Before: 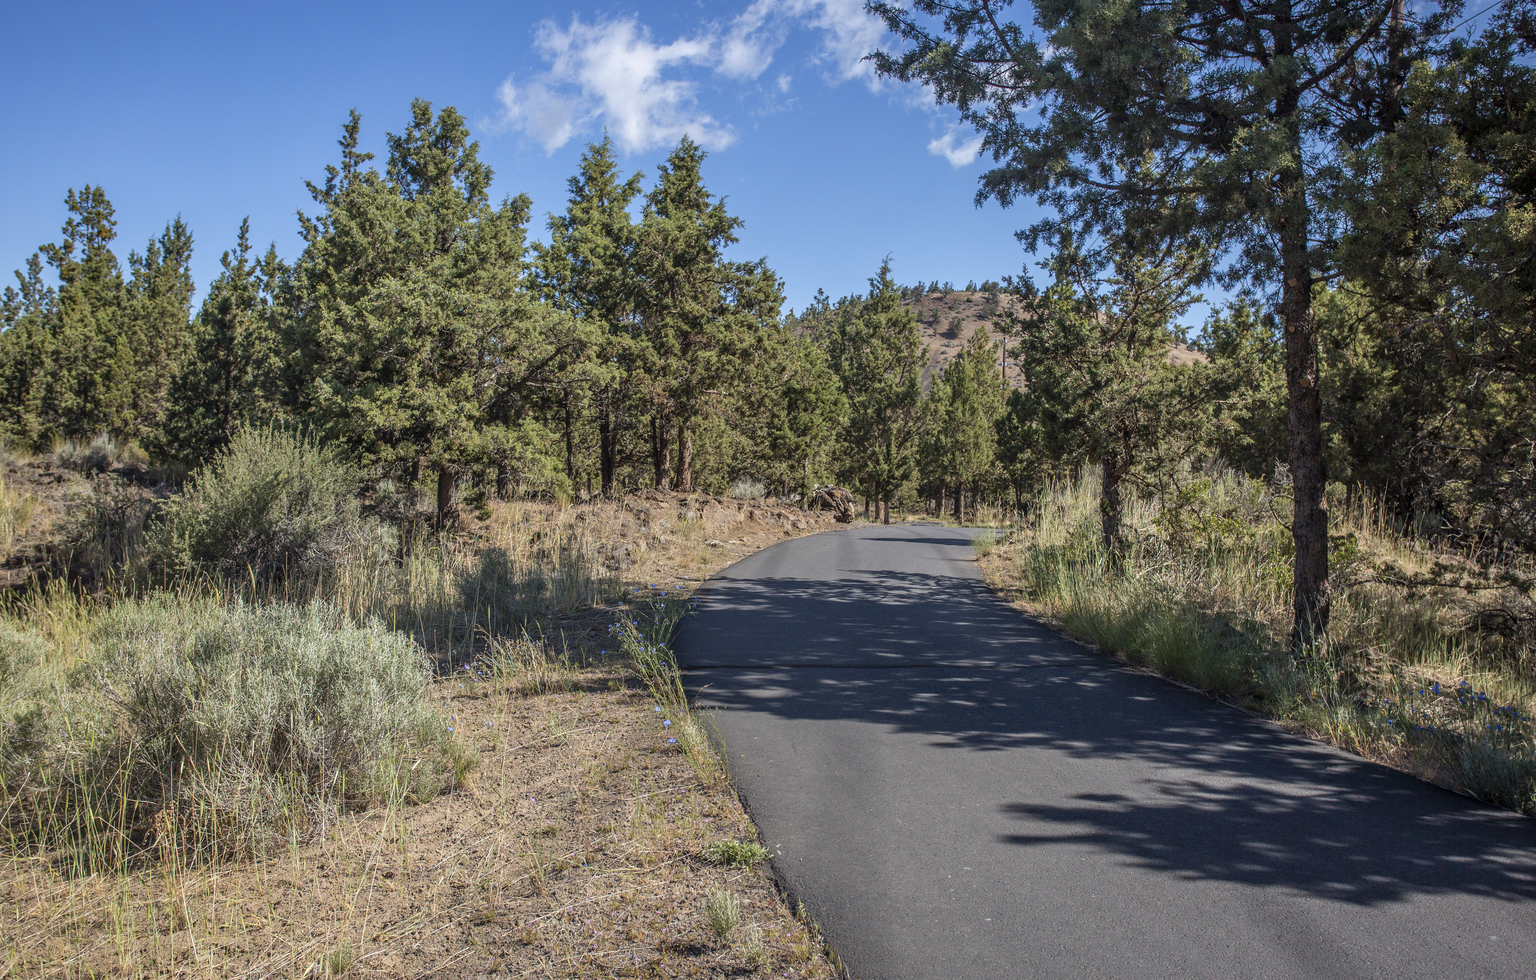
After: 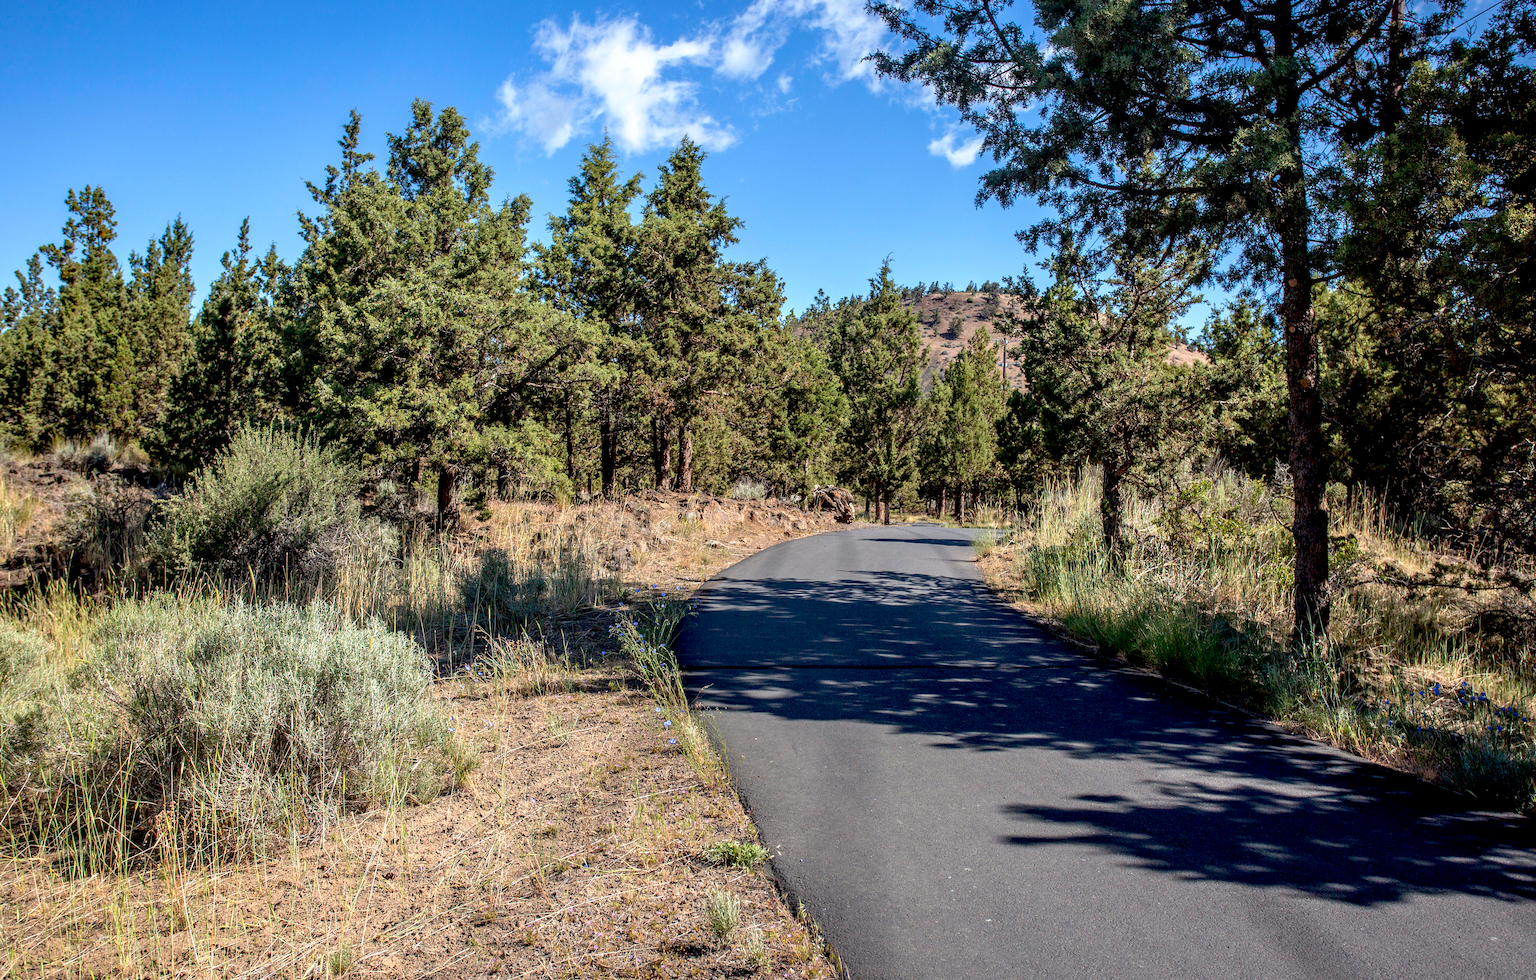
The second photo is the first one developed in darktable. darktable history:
base curve: curves: ch0 [(0.017, 0) (0.425, 0.441) (0.844, 0.933) (1, 1)], preserve colors none
exposure: black level correction 0.005, exposure 0.285 EV, compensate highlight preservation false
